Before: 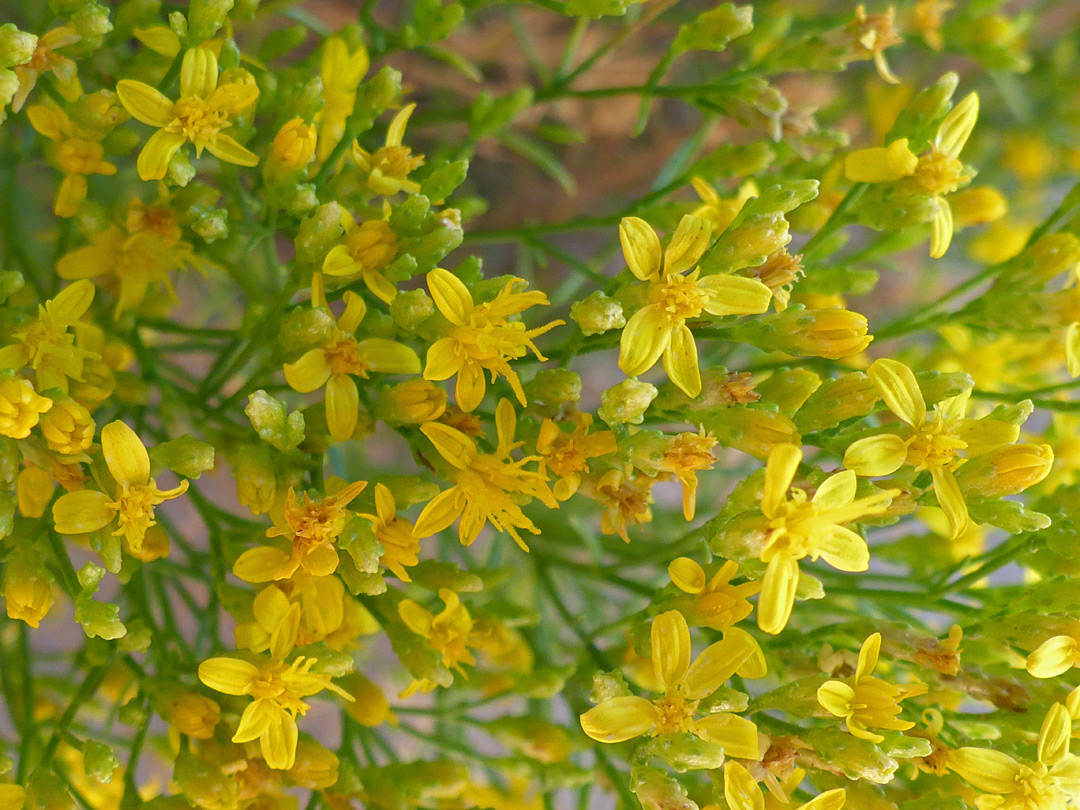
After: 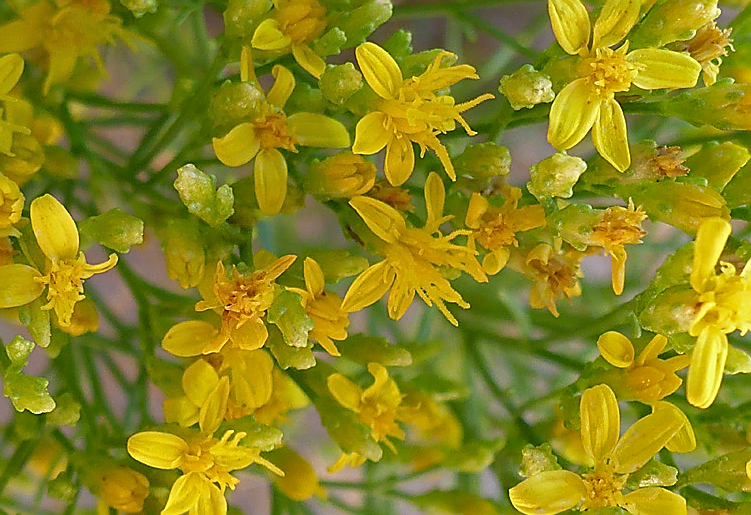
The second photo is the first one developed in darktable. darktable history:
crop: left 6.613%, top 27.942%, right 23.827%, bottom 8.438%
sharpen: radius 1.399, amount 1.263, threshold 0.826
shadows and highlights: soften with gaussian
